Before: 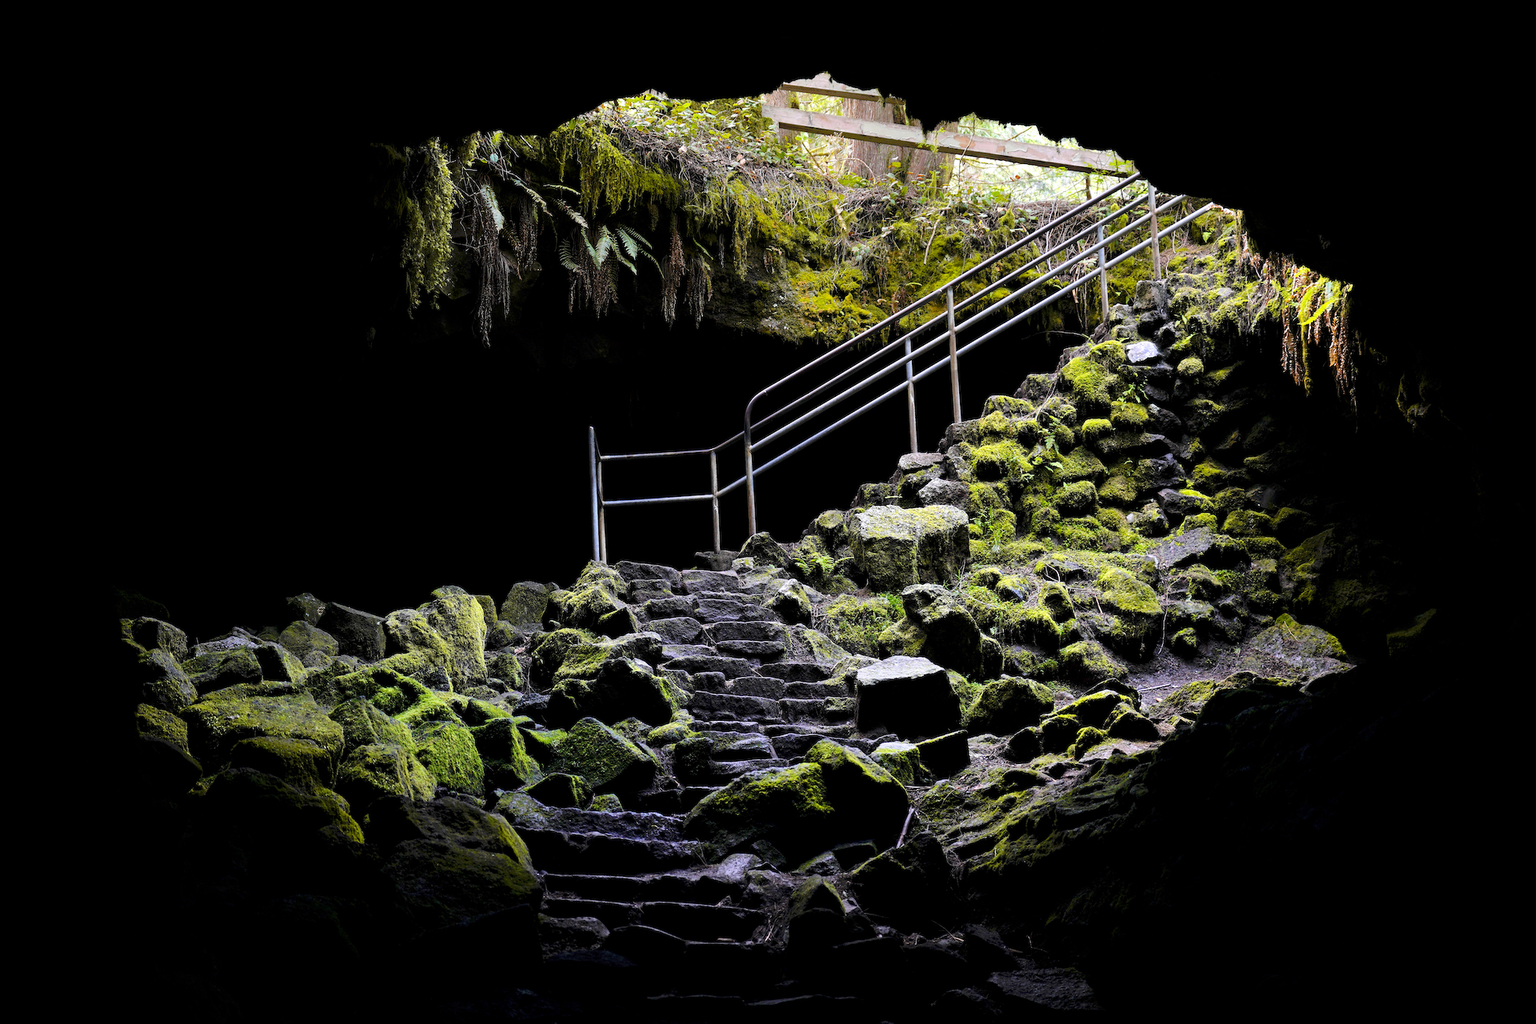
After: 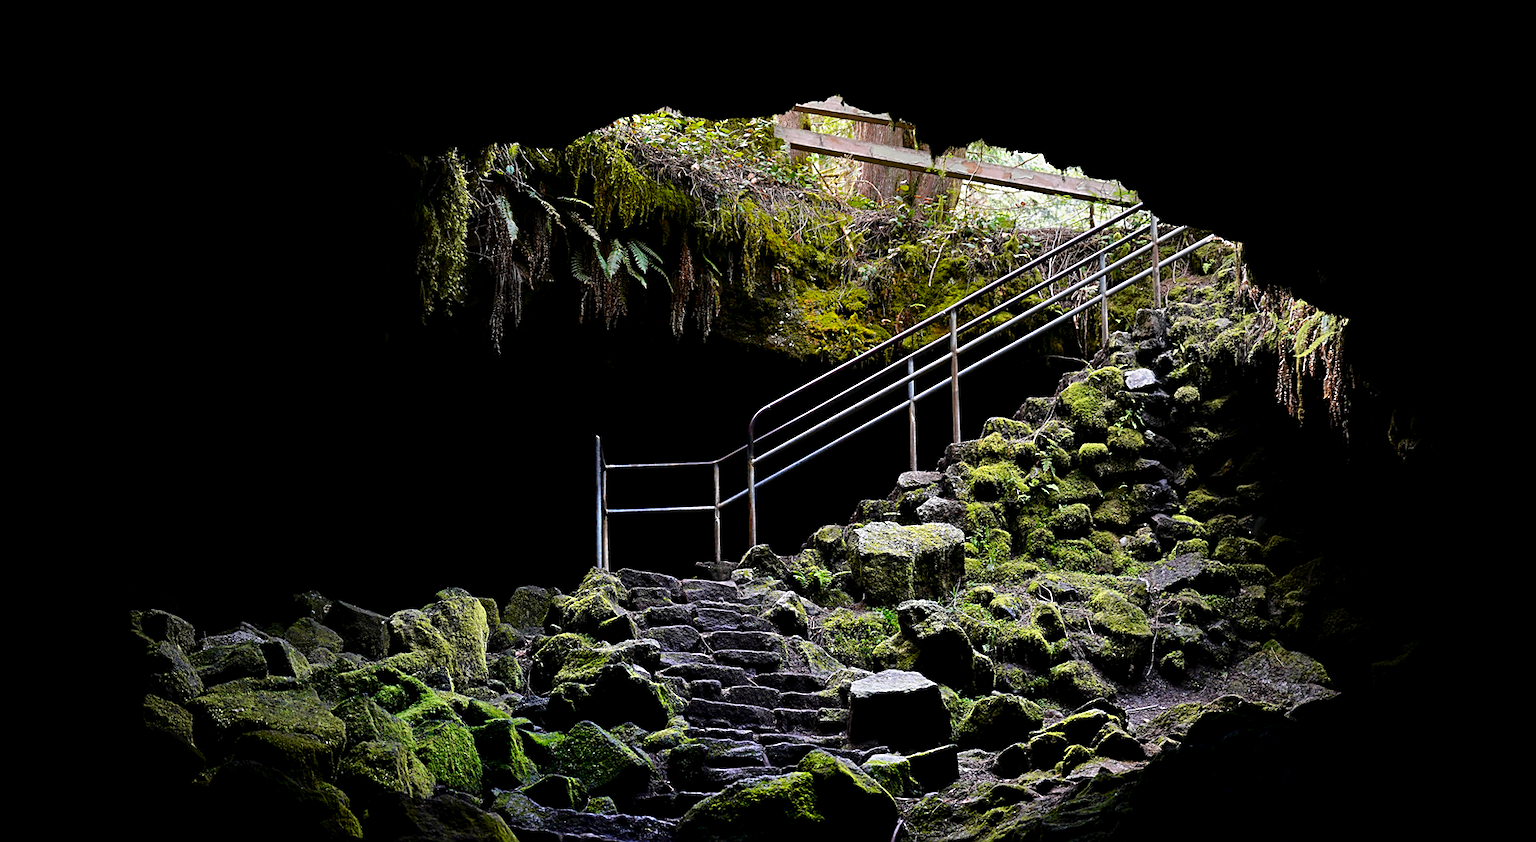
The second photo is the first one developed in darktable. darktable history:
crop: bottom 19.644%
contrast brightness saturation: brightness -0.2, saturation 0.08
sharpen: on, module defaults
vignetting: fall-off start 18.21%, fall-off radius 137.95%, brightness -0.207, center (-0.078, 0.066), width/height ratio 0.62, shape 0.59
rotate and perspective: rotation 1.72°, automatic cropping off
